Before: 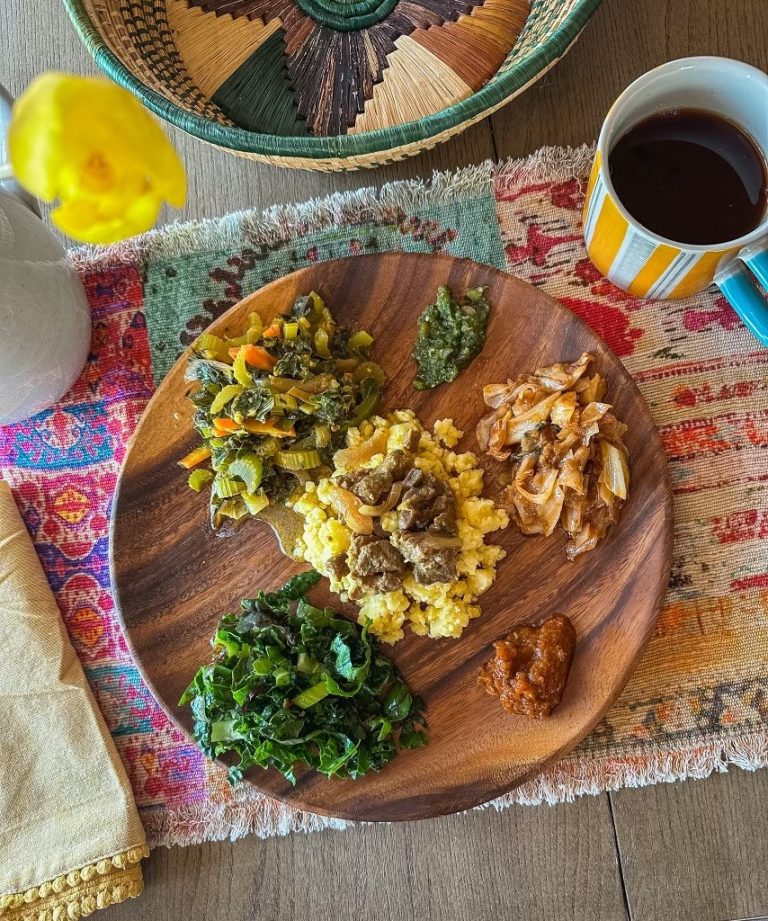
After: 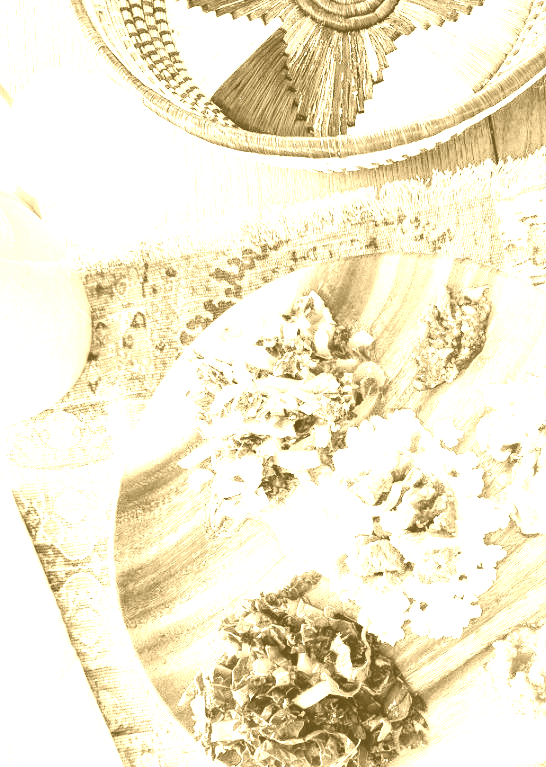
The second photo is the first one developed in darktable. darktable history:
colorize: hue 36°, source mix 100%
crop: right 28.885%, bottom 16.626%
base curve: curves: ch0 [(0, 0) (0.028, 0.03) (0.121, 0.232) (0.46, 0.748) (0.859, 0.968) (1, 1)], preserve colors none
color zones: curves: ch0 [(0.099, 0.624) (0.257, 0.596) (0.384, 0.376) (0.529, 0.492) (0.697, 0.564) (0.768, 0.532) (0.908, 0.644)]; ch1 [(0.112, 0.564) (0.254, 0.612) (0.432, 0.676) (0.592, 0.456) (0.743, 0.684) (0.888, 0.536)]; ch2 [(0.25, 0.5) (0.469, 0.36) (0.75, 0.5)]
exposure: exposure 1 EV, compensate highlight preservation false
shadows and highlights: shadows 10, white point adjustment 1, highlights -40
color balance: output saturation 110%
